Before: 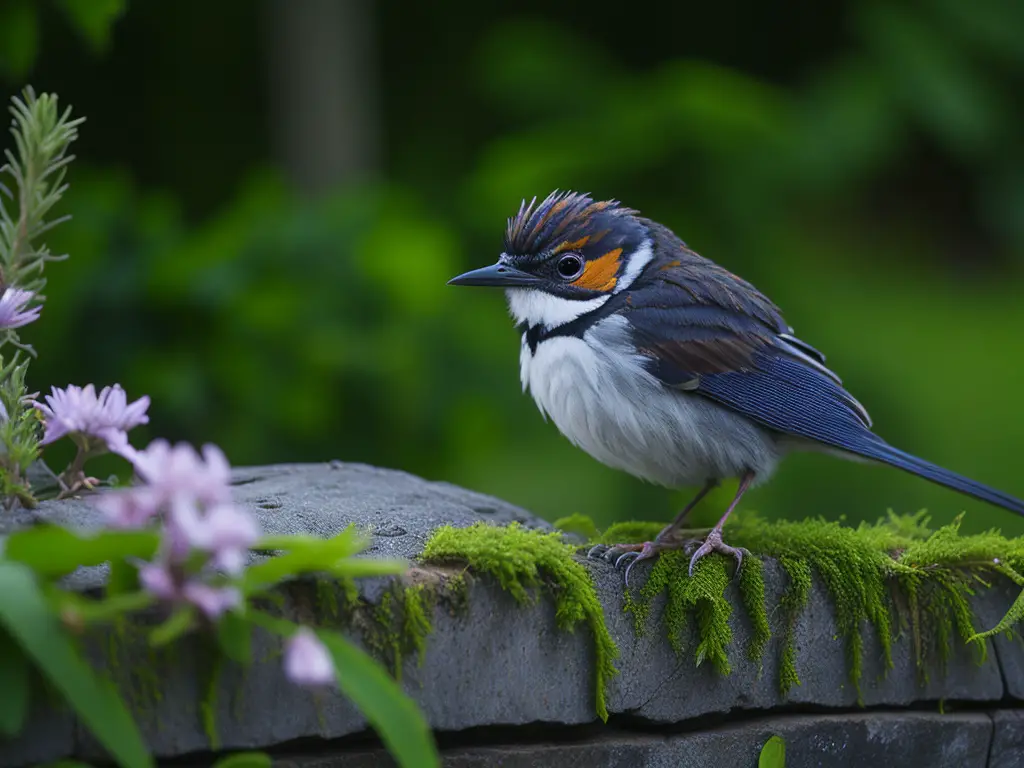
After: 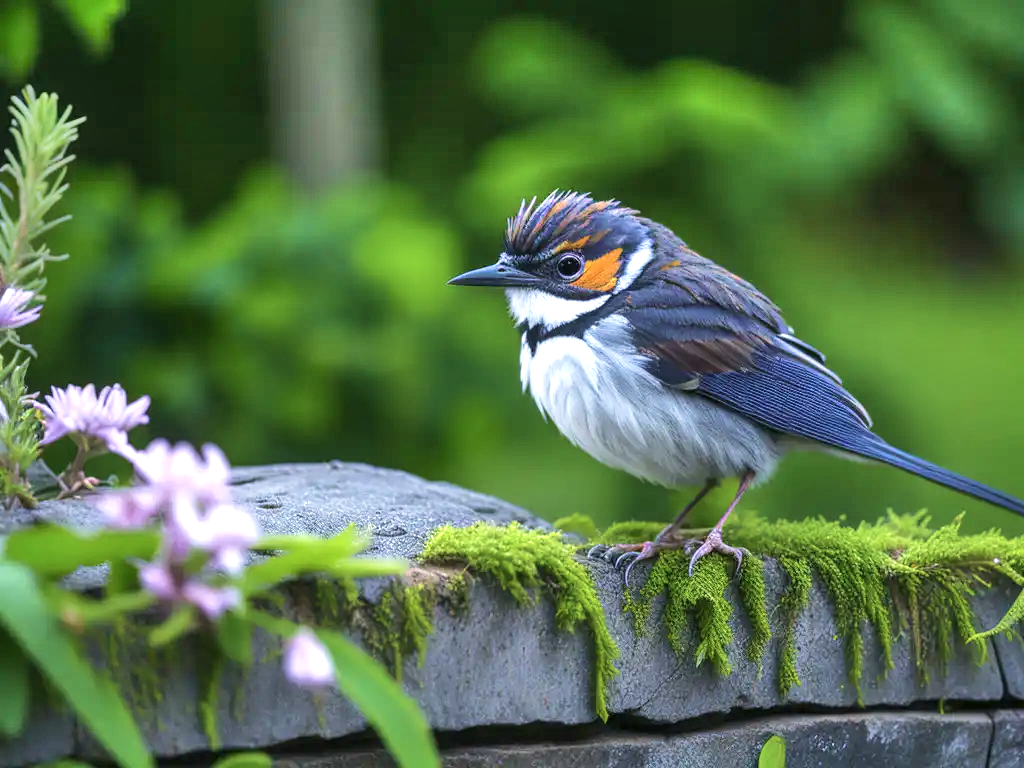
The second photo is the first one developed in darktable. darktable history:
shadows and highlights: radius 113.46, shadows 50.96, white point adjustment 9.16, highlights -5.16, soften with gaussian
local contrast: on, module defaults
velvia: on, module defaults
exposure: exposure 0.639 EV, compensate exposure bias true, compensate highlight preservation false
